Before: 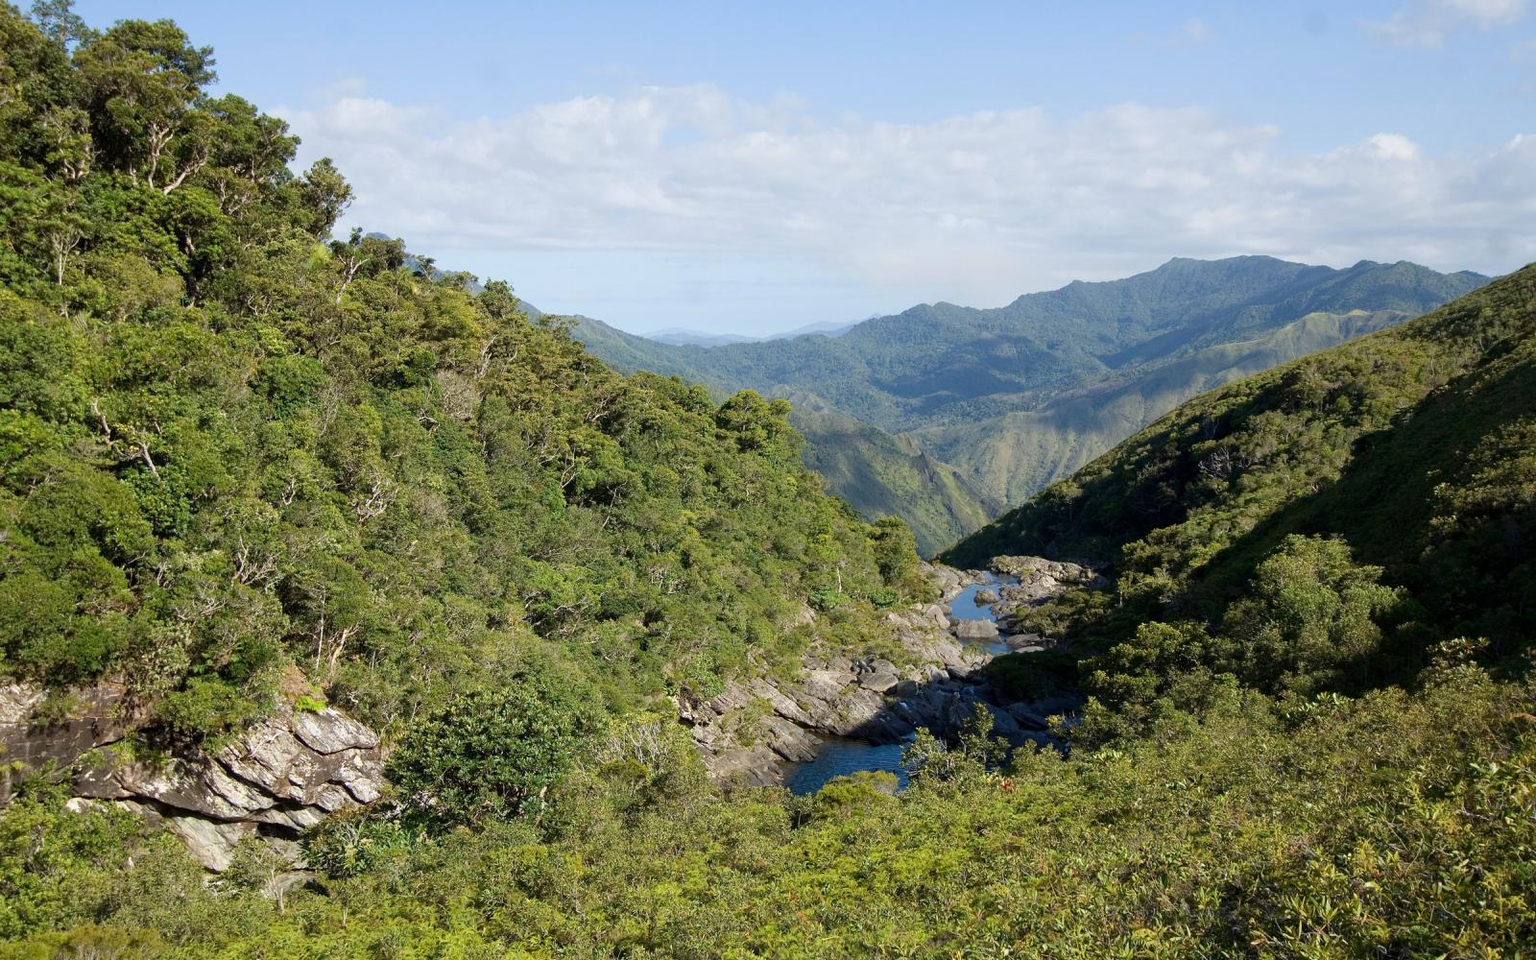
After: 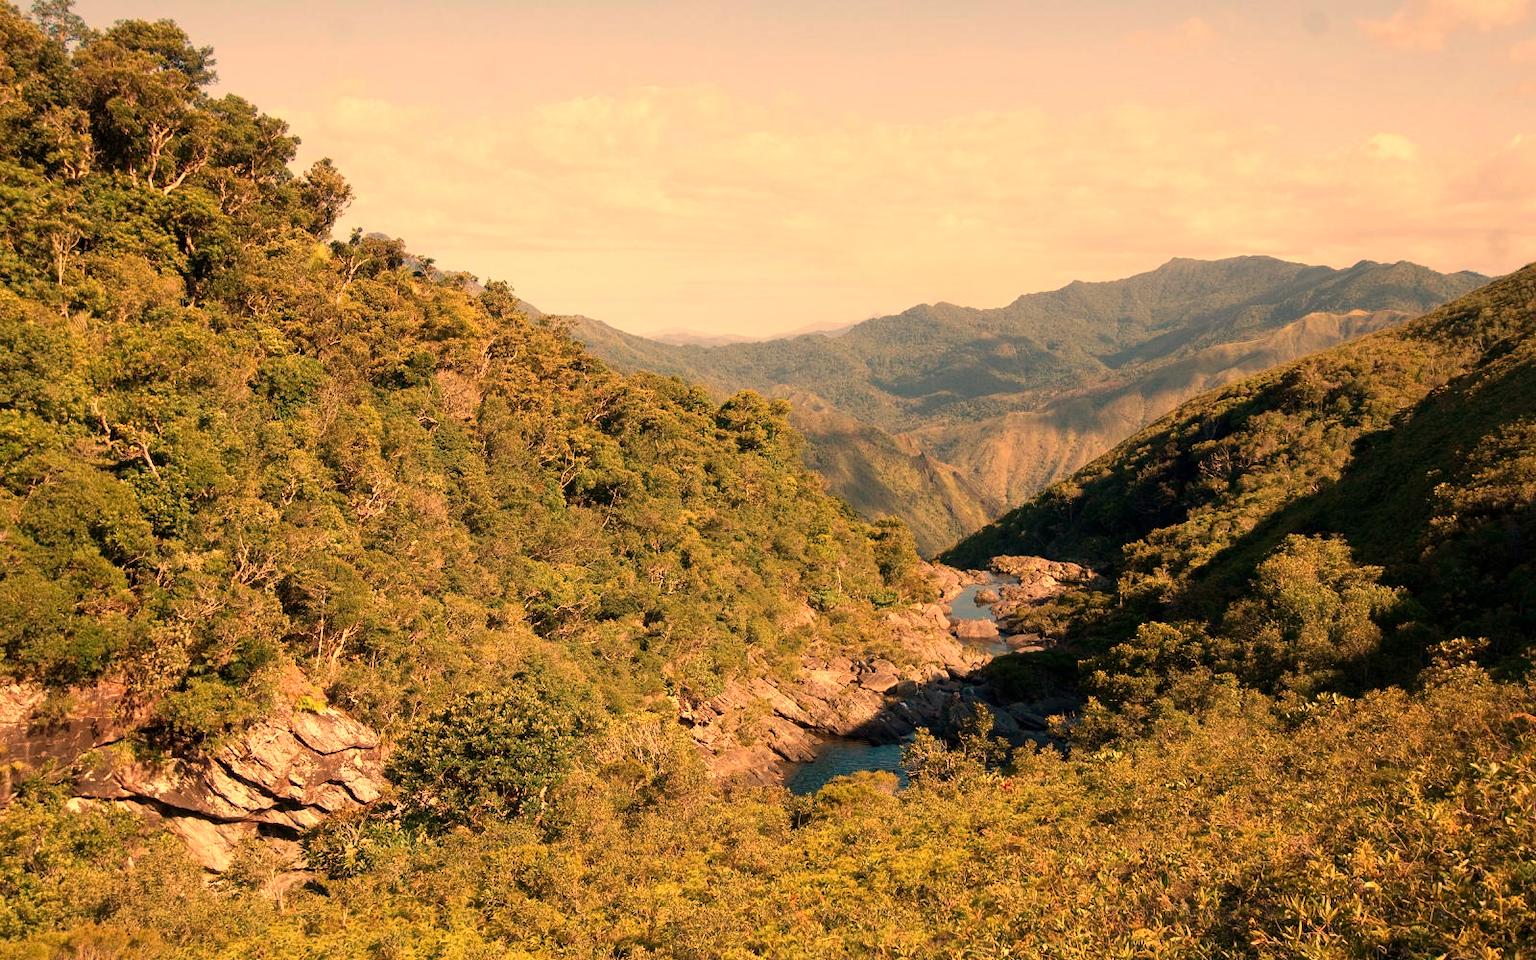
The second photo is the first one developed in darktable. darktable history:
white balance: red 1.467, blue 0.684
rotate and perspective: crop left 0, crop top 0
